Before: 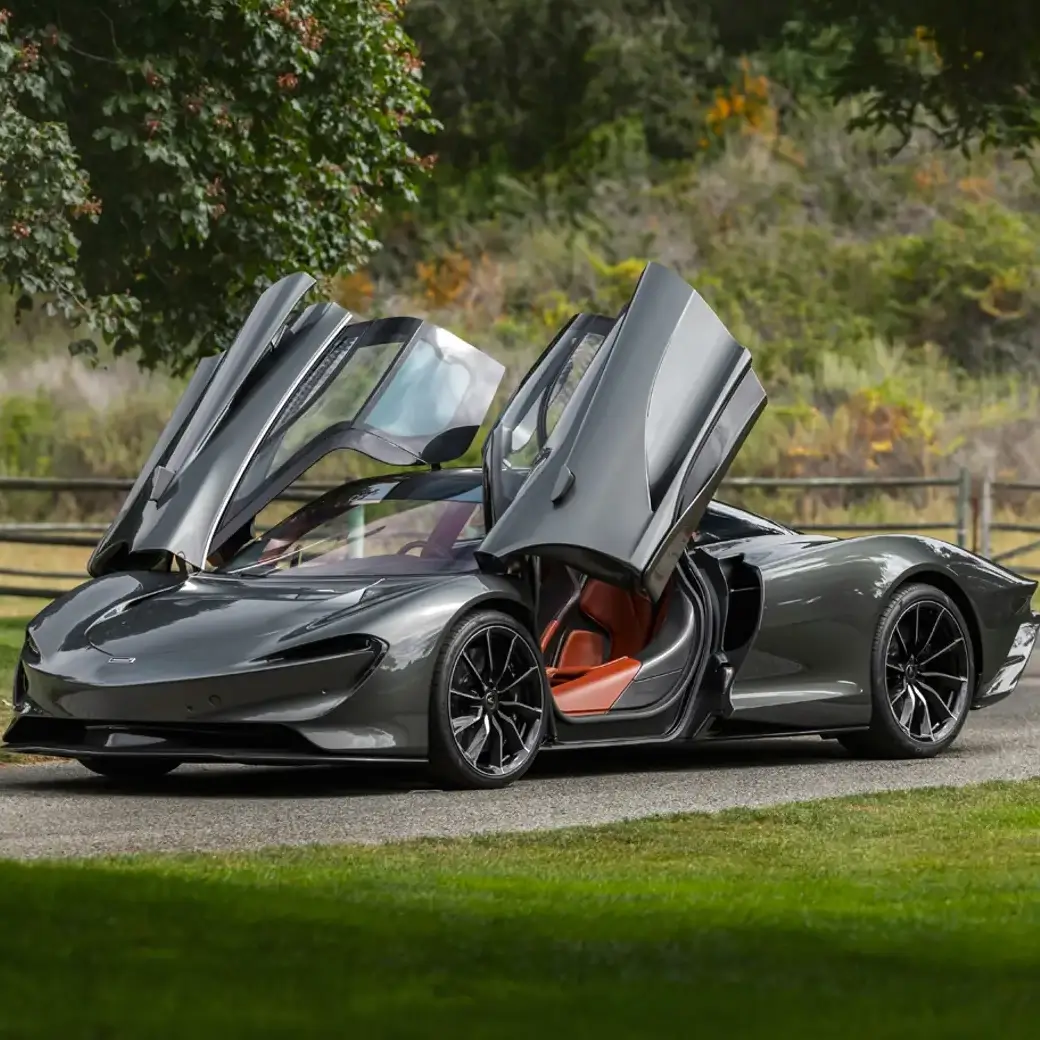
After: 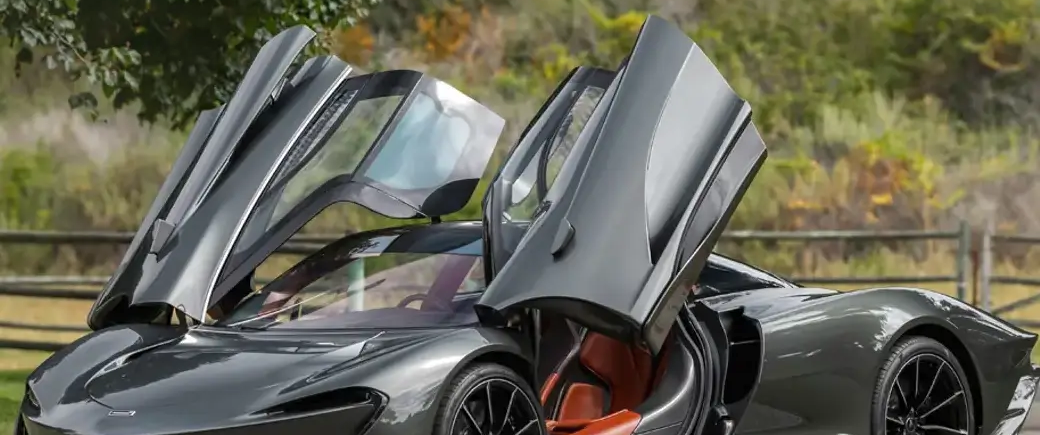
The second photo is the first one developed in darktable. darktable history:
crop and rotate: top 23.84%, bottom 34.294%
shadows and highlights: shadows 25, highlights -25
